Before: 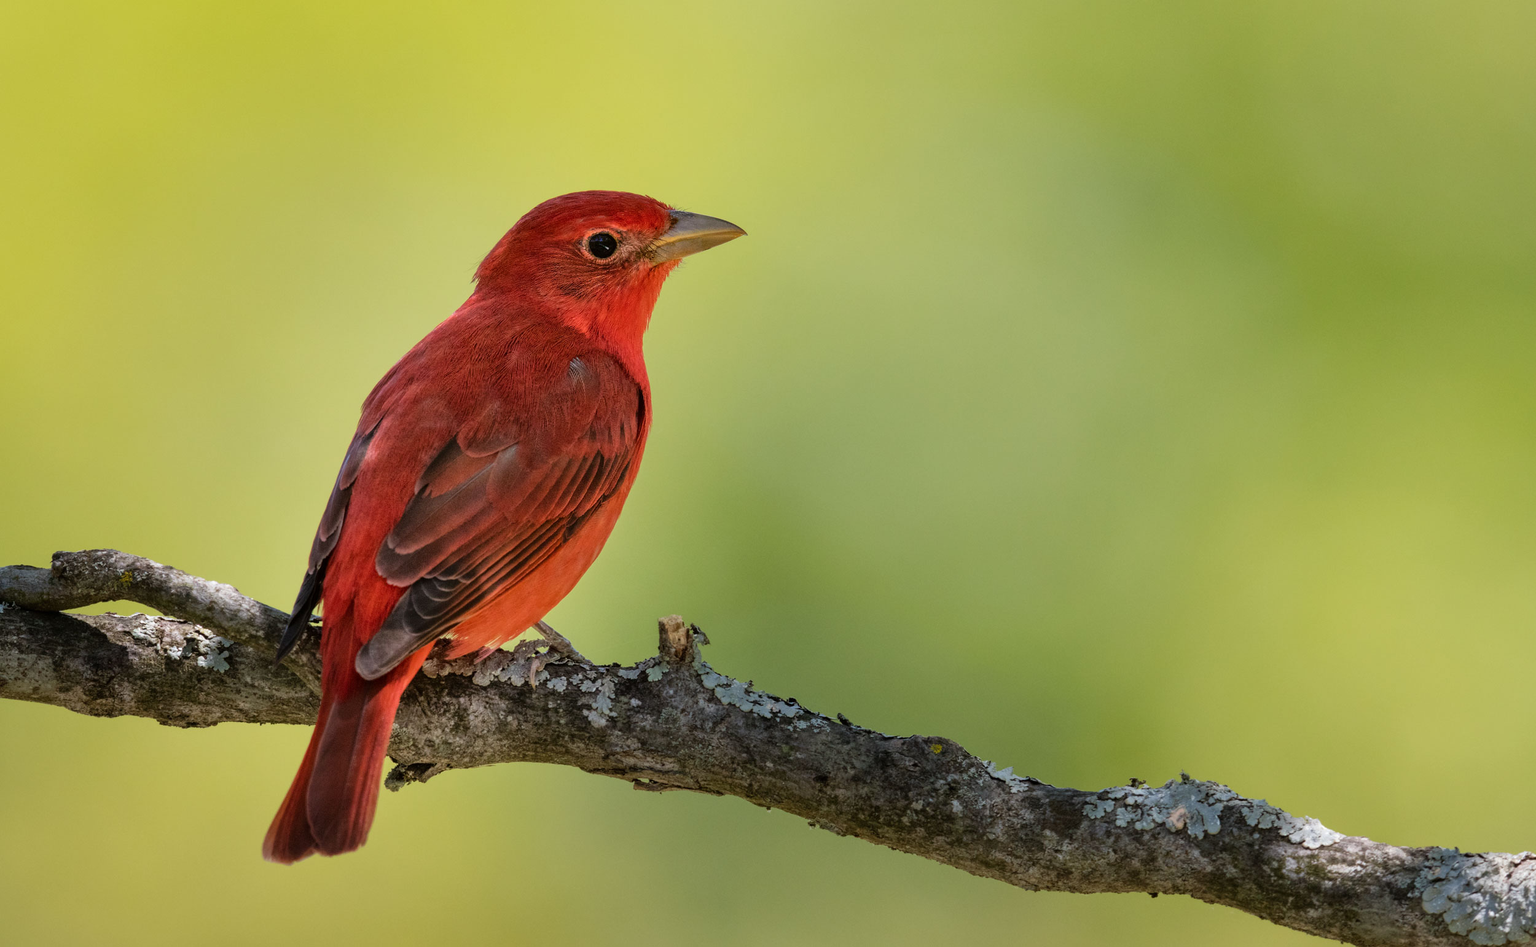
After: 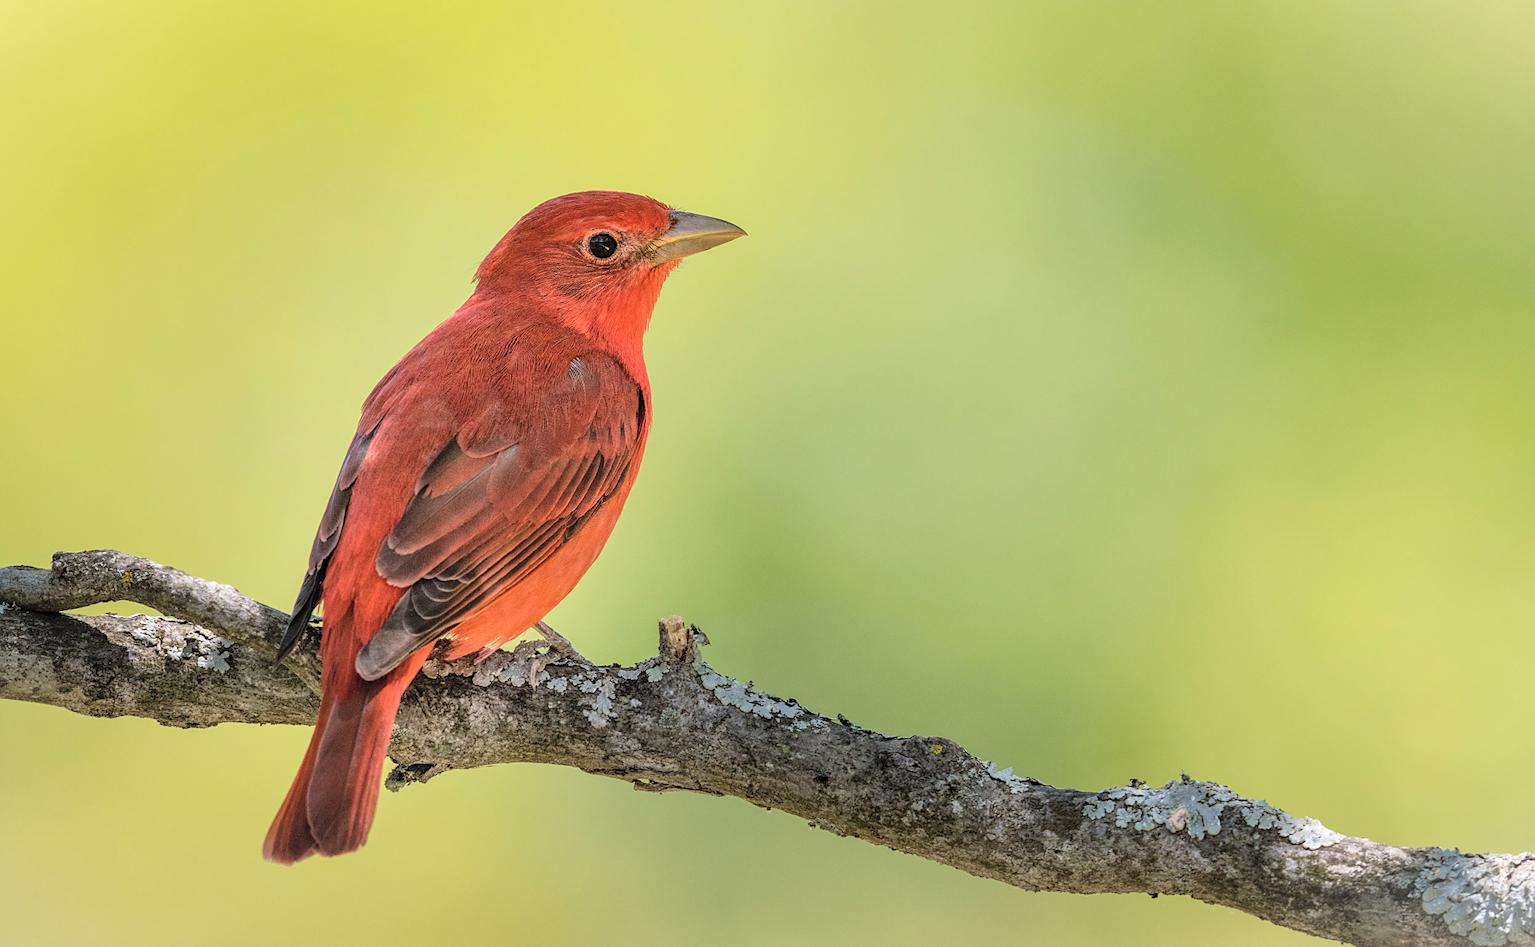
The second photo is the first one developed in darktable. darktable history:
local contrast: on, module defaults
sharpen: on, module defaults
vignetting: fall-off start 97.53%, fall-off radius 100.25%, brightness 0.288, saturation -0.002, width/height ratio 1.369, dithering 16-bit output
contrast brightness saturation: brightness 0.29
